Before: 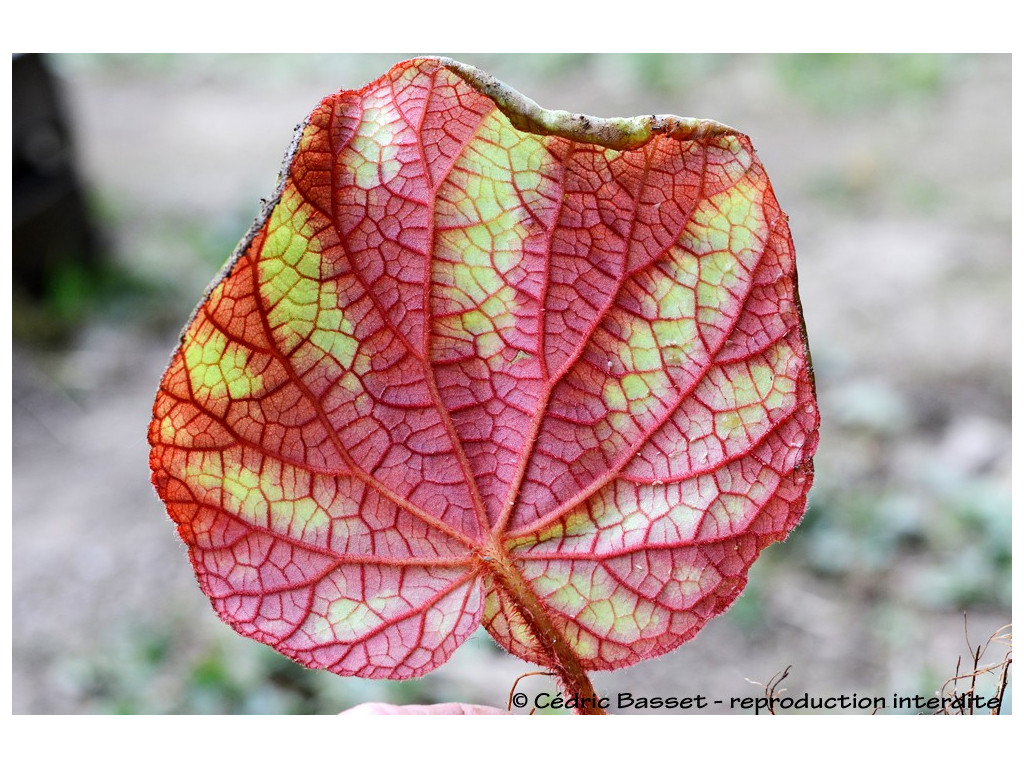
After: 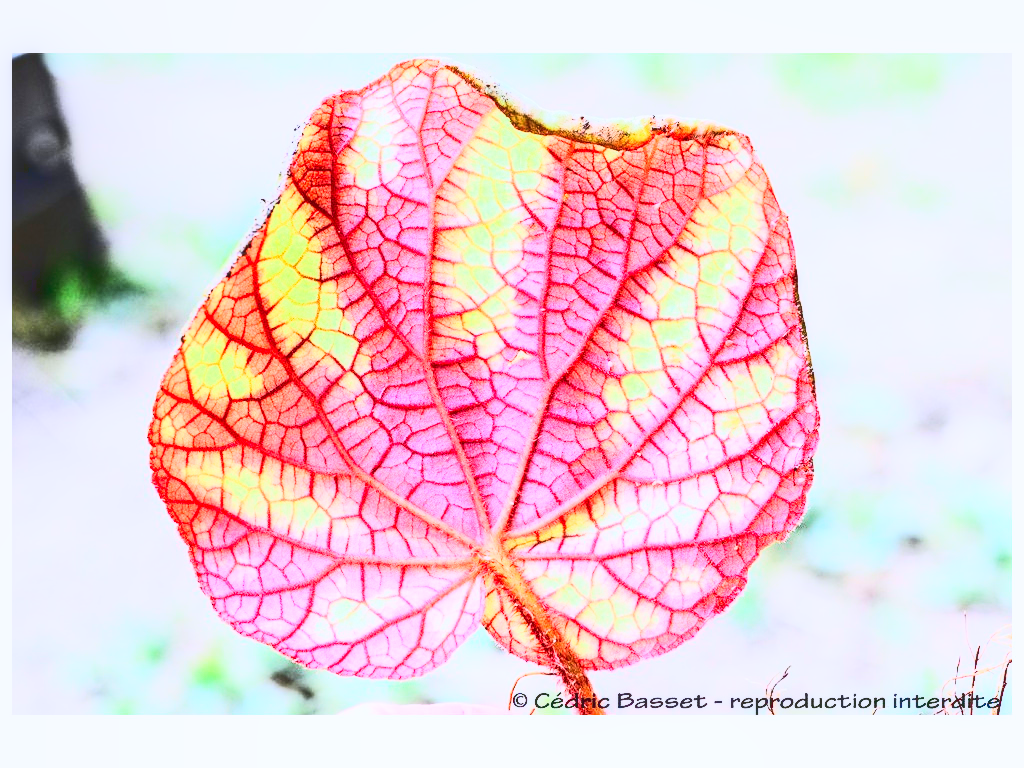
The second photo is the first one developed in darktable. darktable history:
tone equalizer: -7 EV 0.153 EV, -6 EV 0.606 EV, -5 EV 1.19 EV, -4 EV 1.3 EV, -3 EV 1.12 EV, -2 EV 0.6 EV, -1 EV 0.152 EV, edges refinement/feathering 500, mask exposure compensation -1.57 EV, preserve details no
tone curve: curves: ch0 [(0, 0.098) (0.262, 0.324) (0.421, 0.59) (0.54, 0.803) (0.725, 0.922) (0.99, 0.974)], color space Lab, linked channels, preserve colors none
local contrast: on, module defaults
color calibration: illuminant as shot in camera, x 0.358, y 0.373, temperature 4628.91 K
